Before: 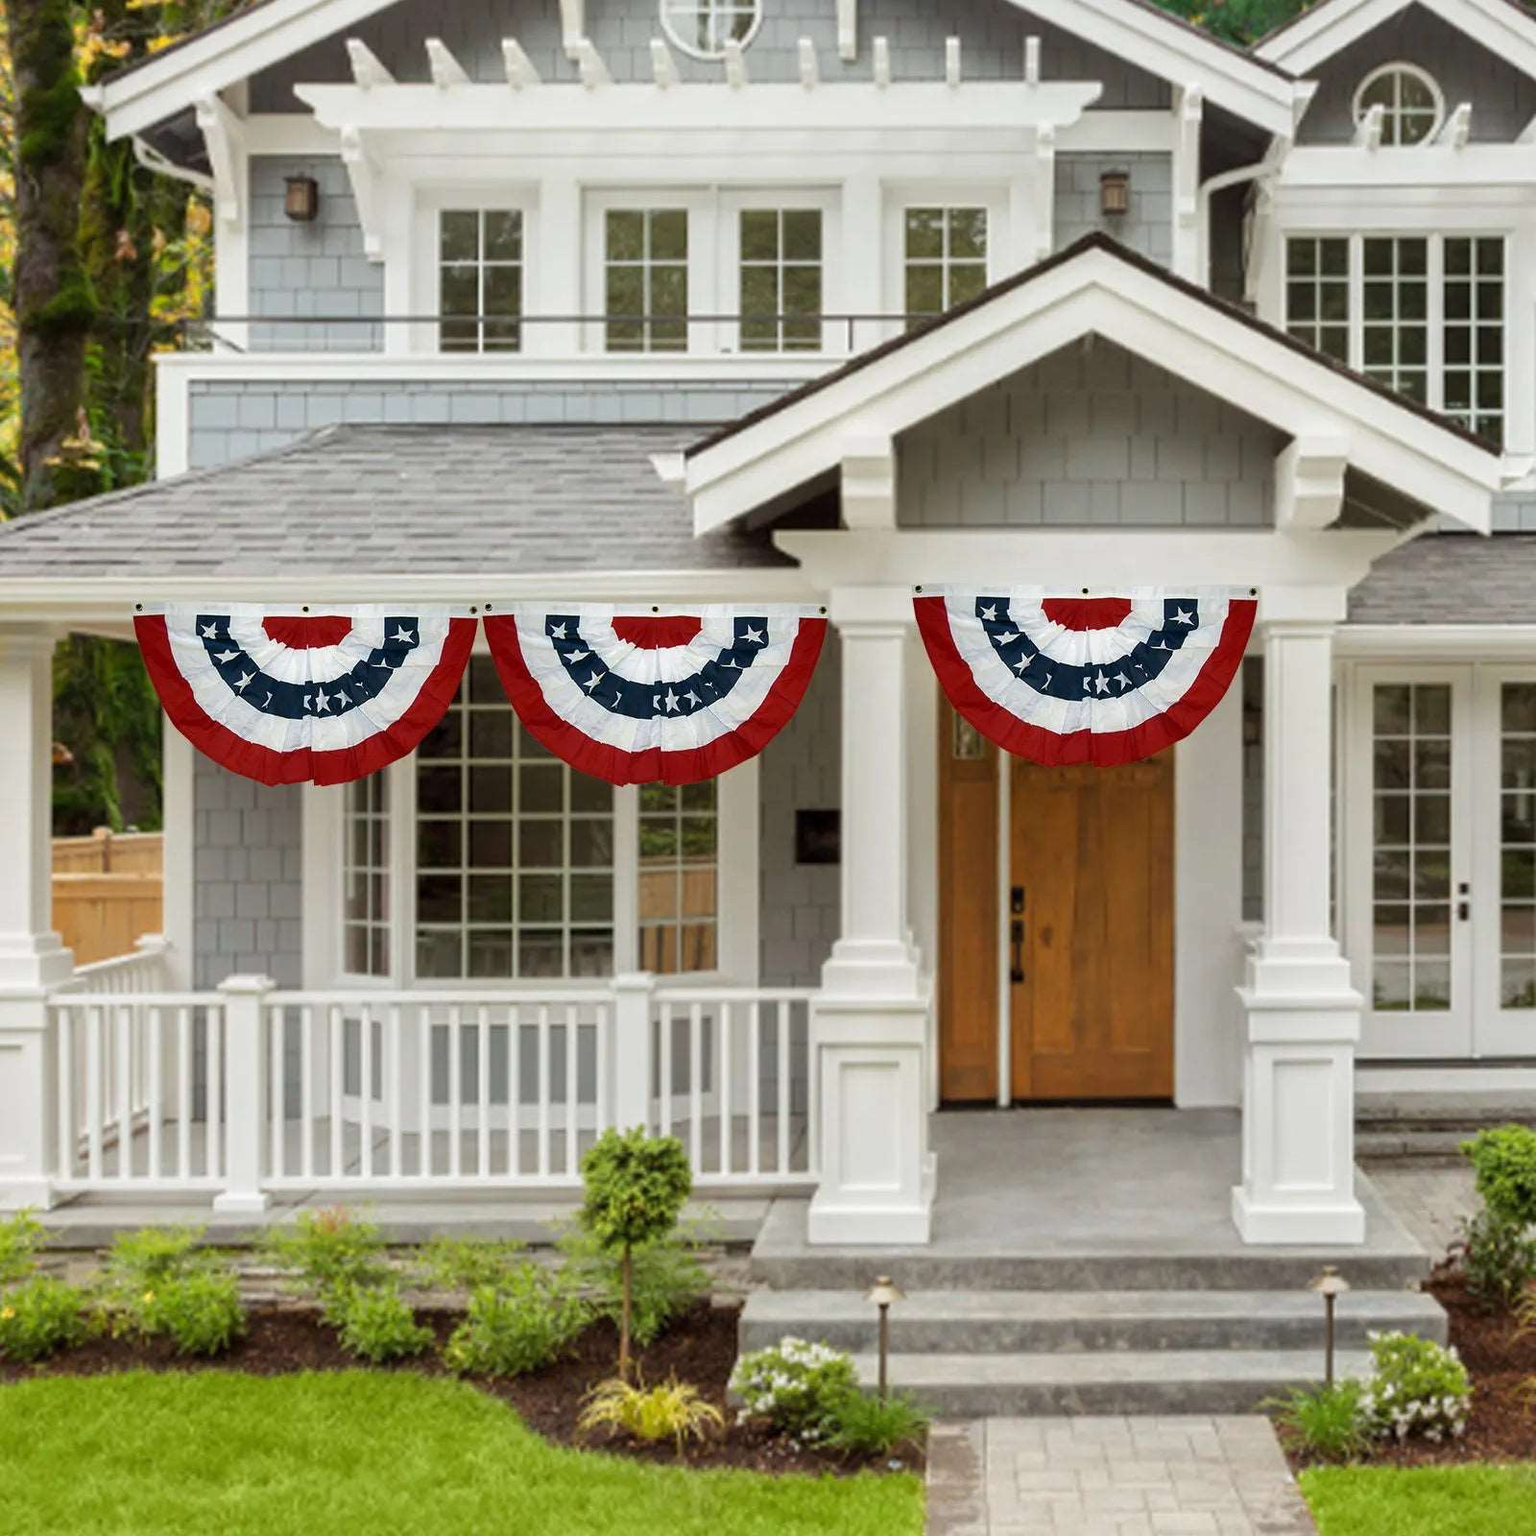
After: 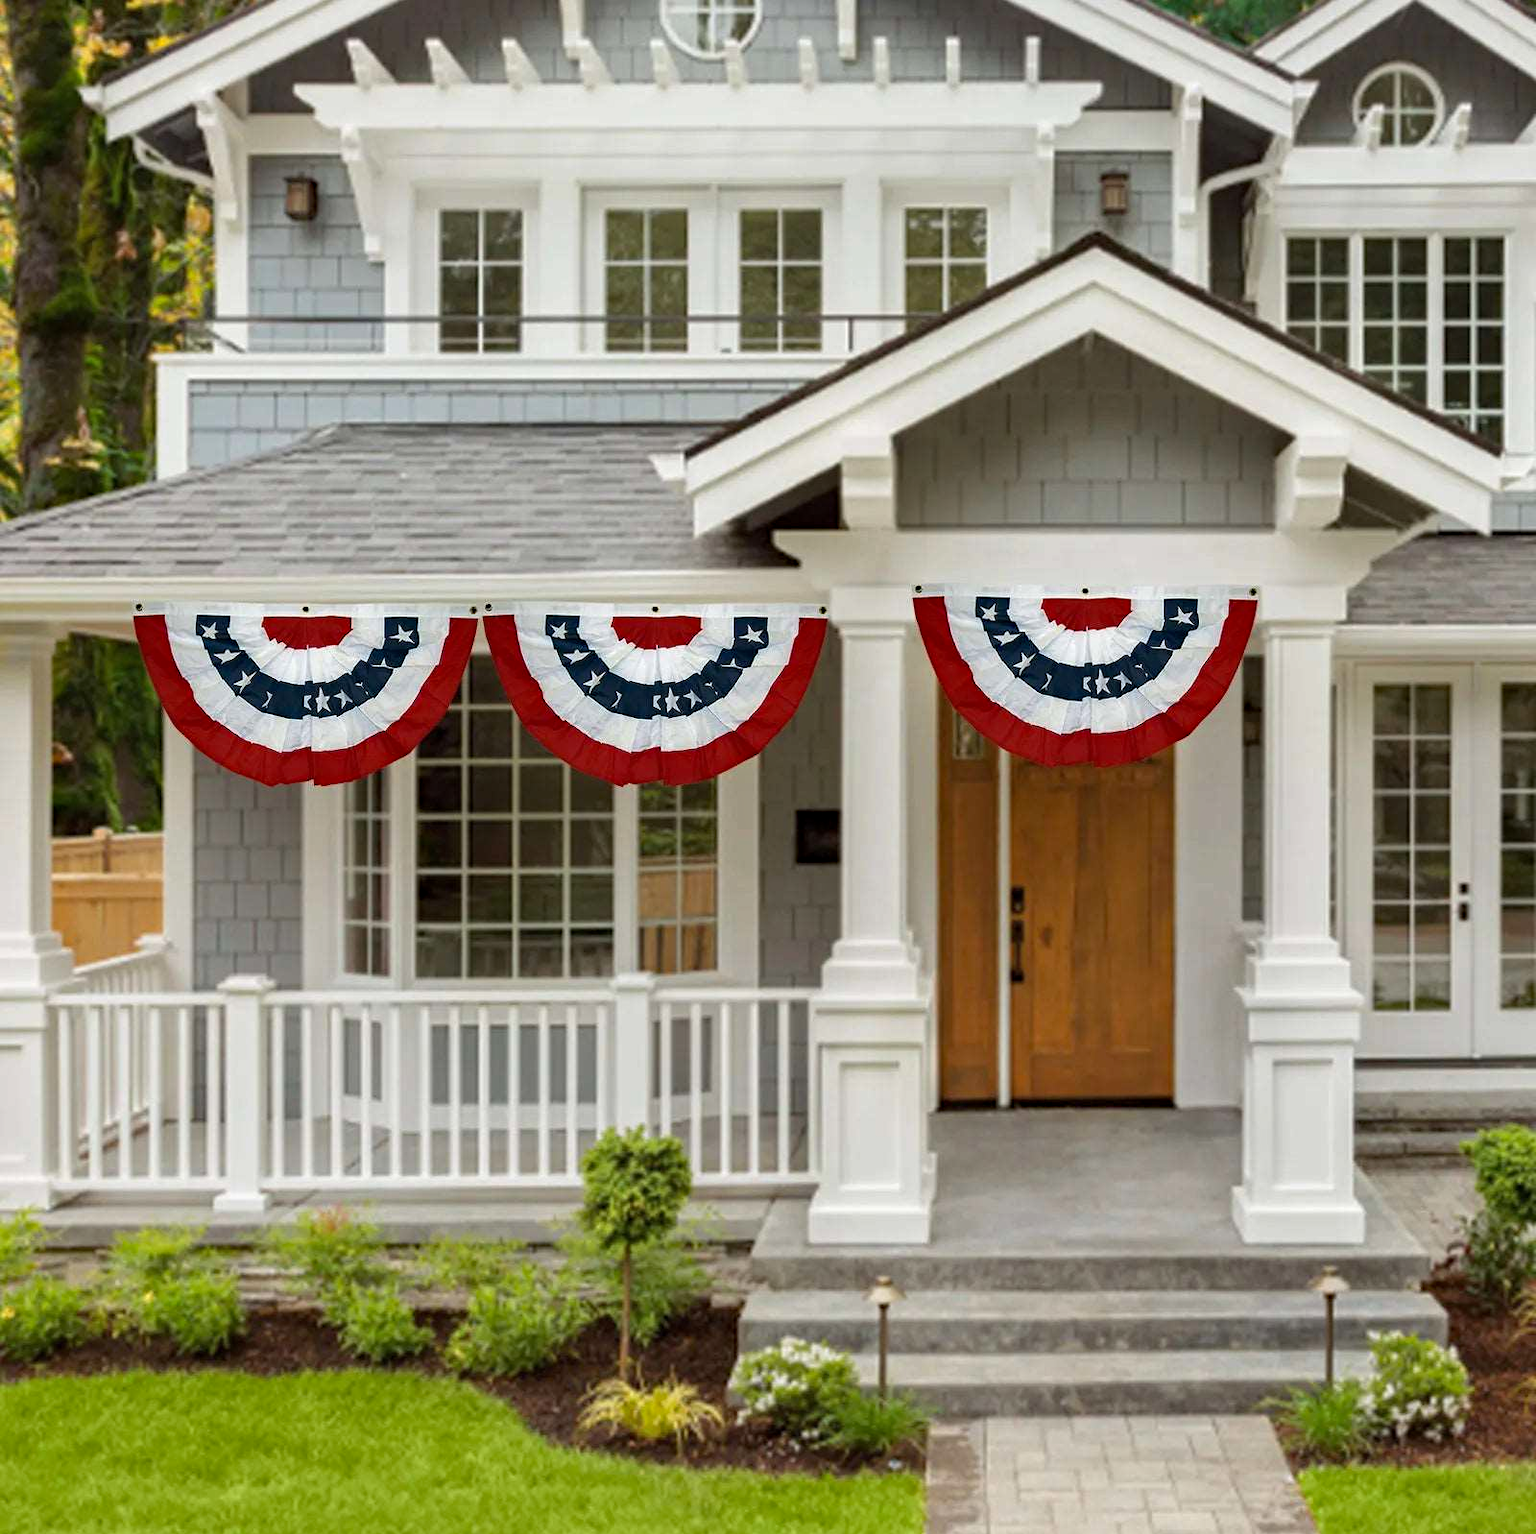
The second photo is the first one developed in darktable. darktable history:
crop: bottom 0.071%
haze removal: compatibility mode true, adaptive false
